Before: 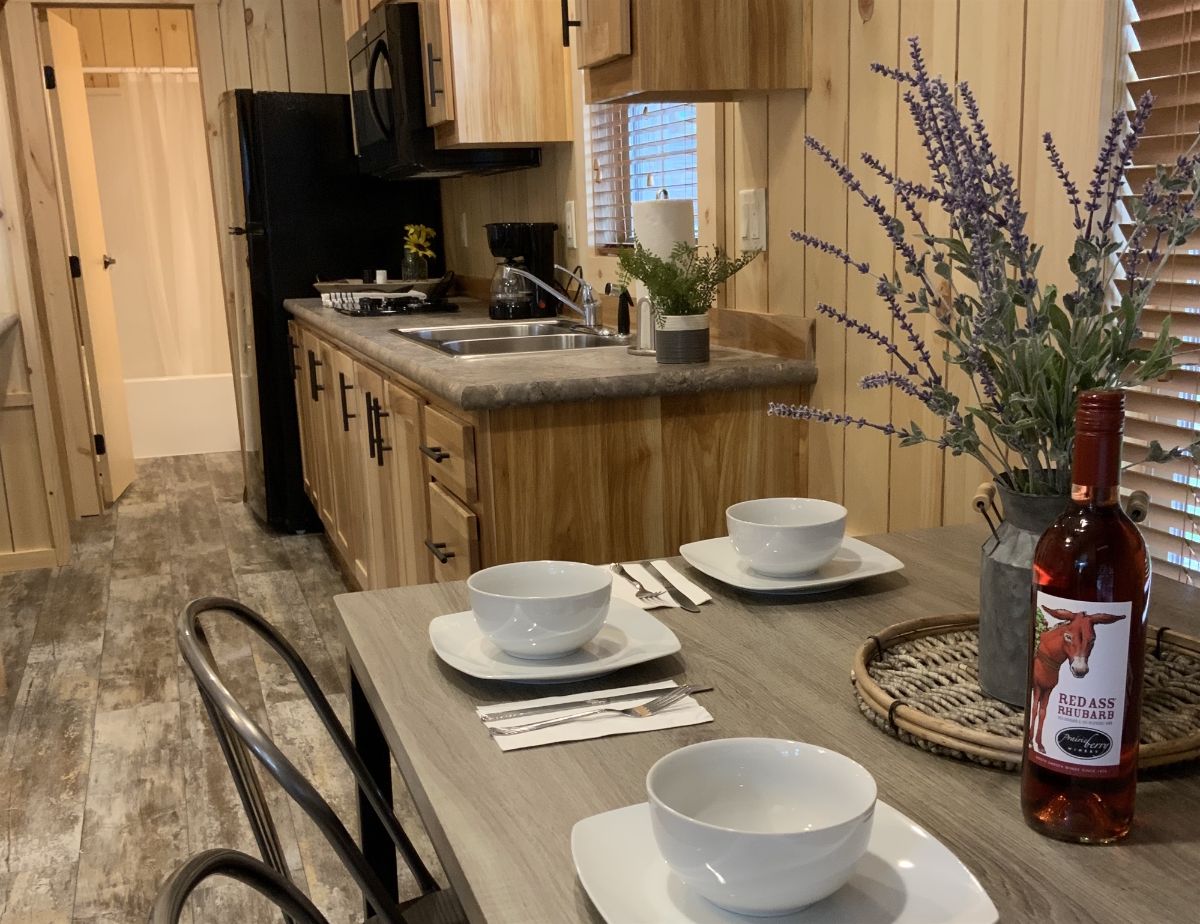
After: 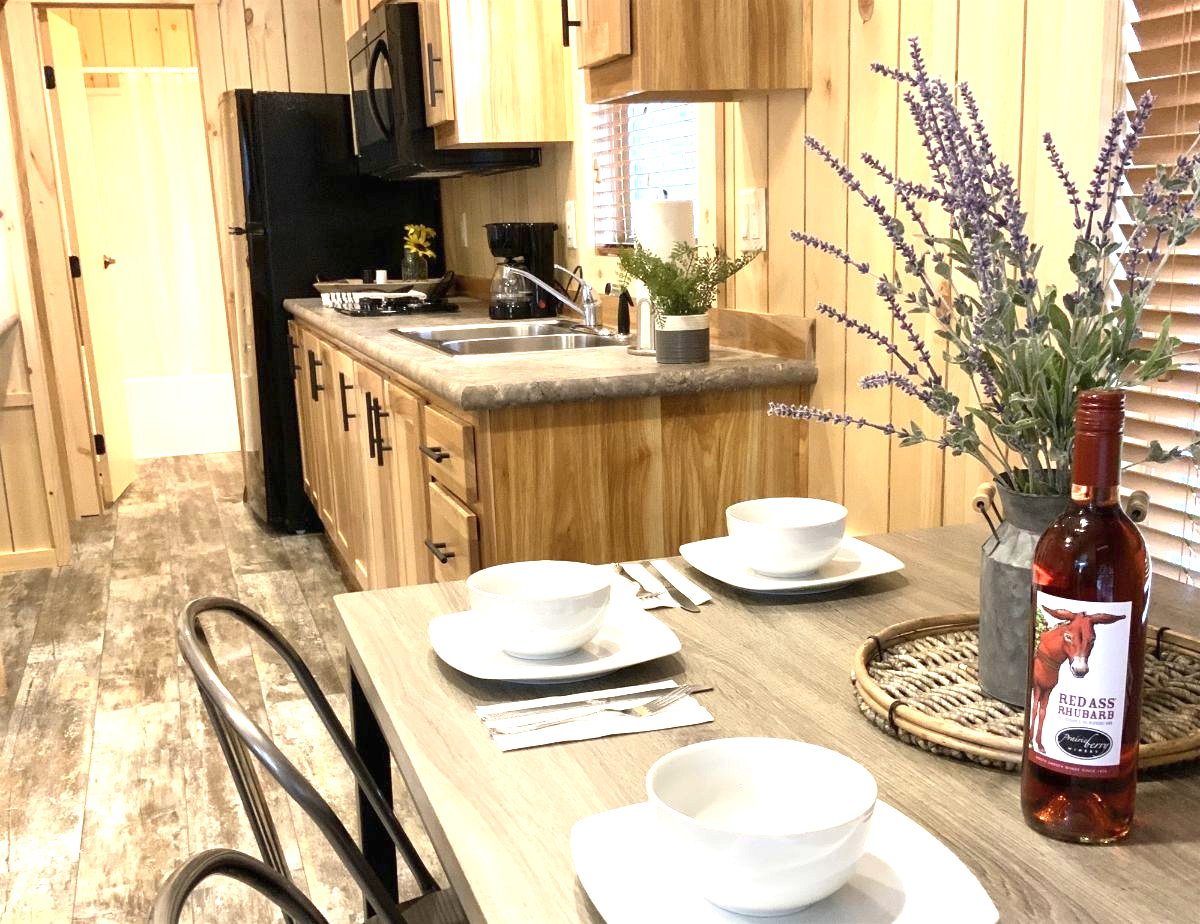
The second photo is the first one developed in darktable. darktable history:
exposure: black level correction 0, exposure 1.57 EV, compensate exposure bias true, compensate highlight preservation false
